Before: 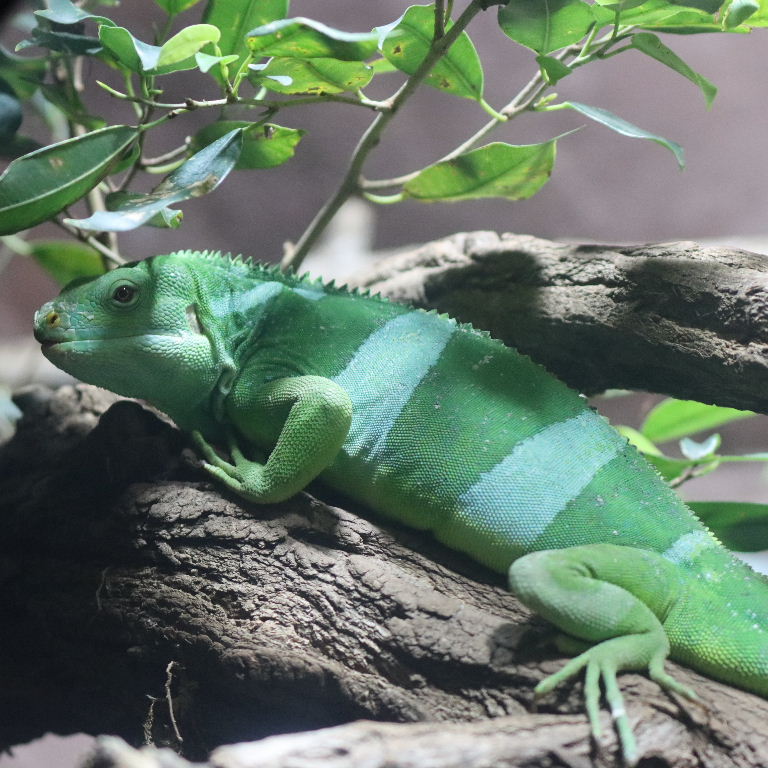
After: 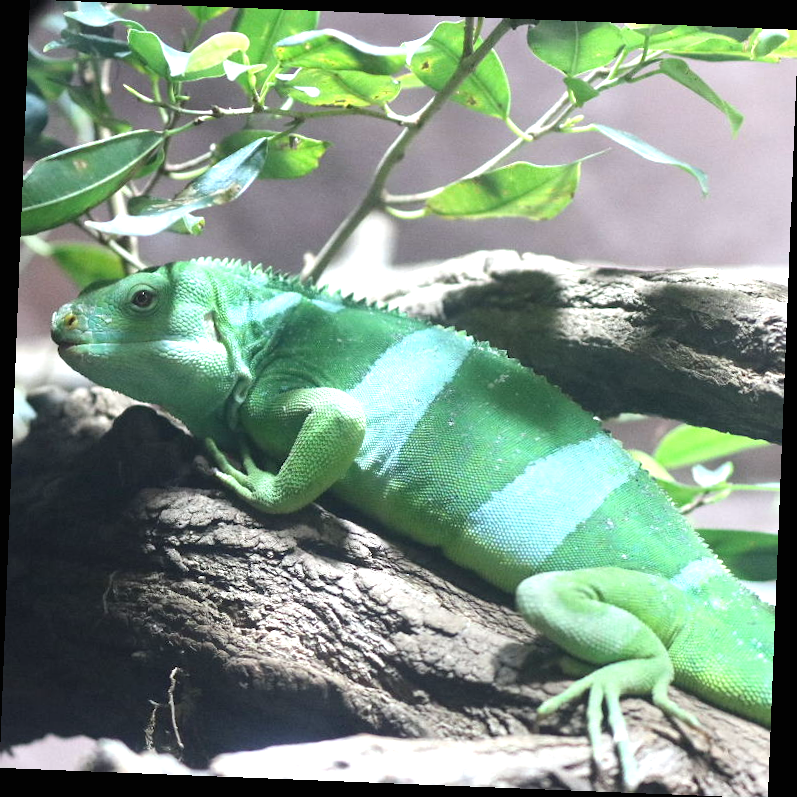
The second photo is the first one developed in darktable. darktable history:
white balance: red 0.986, blue 1.01
exposure: black level correction 0, exposure 0.9 EV, compensate exposure bias true, compensate highlight preservation false
rotate and perspective: rotation 2.27°, automatic cropping off
